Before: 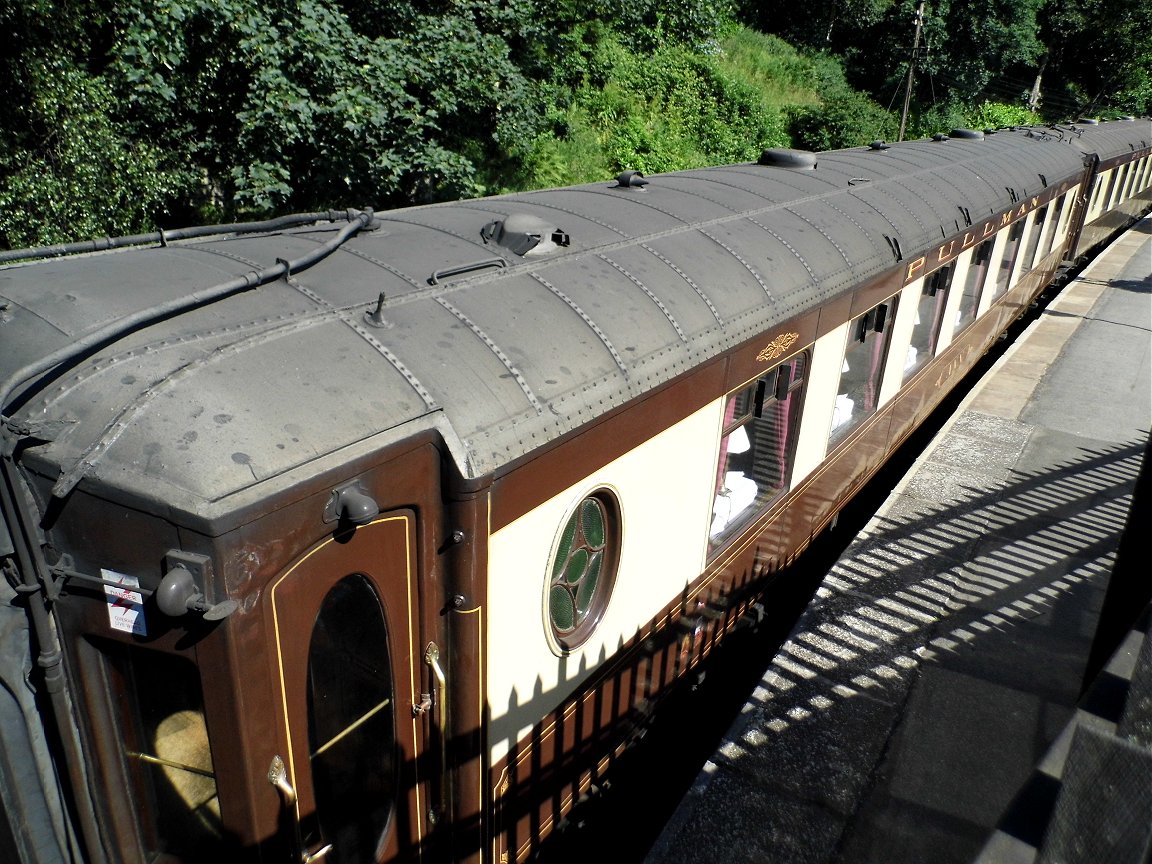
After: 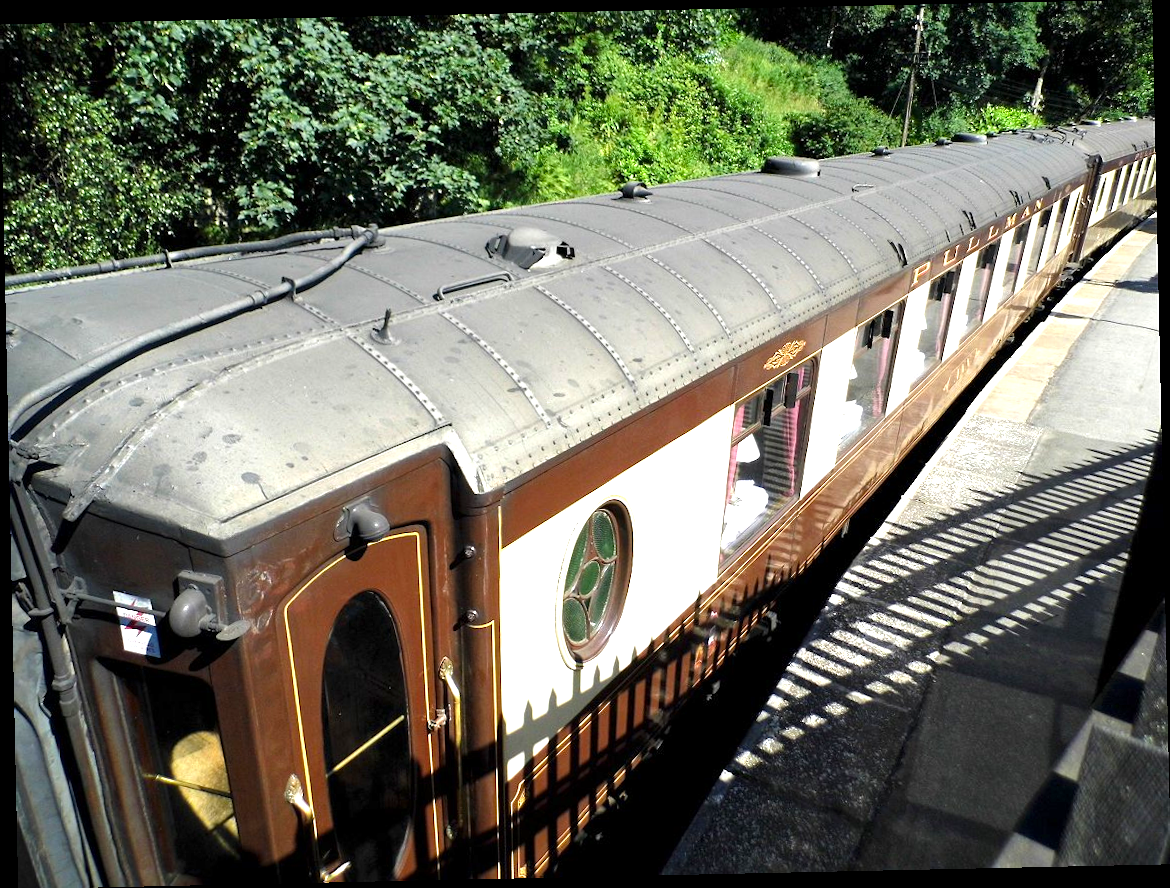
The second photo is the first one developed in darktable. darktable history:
rotate and perspective: rotation -1.24°, automatic cropping off
exposure: exposure 0.943 EV, compensate highlight preservation false
color balance rgb: perceptual saturation grading › global saturation 10%, global vibrance 10%
